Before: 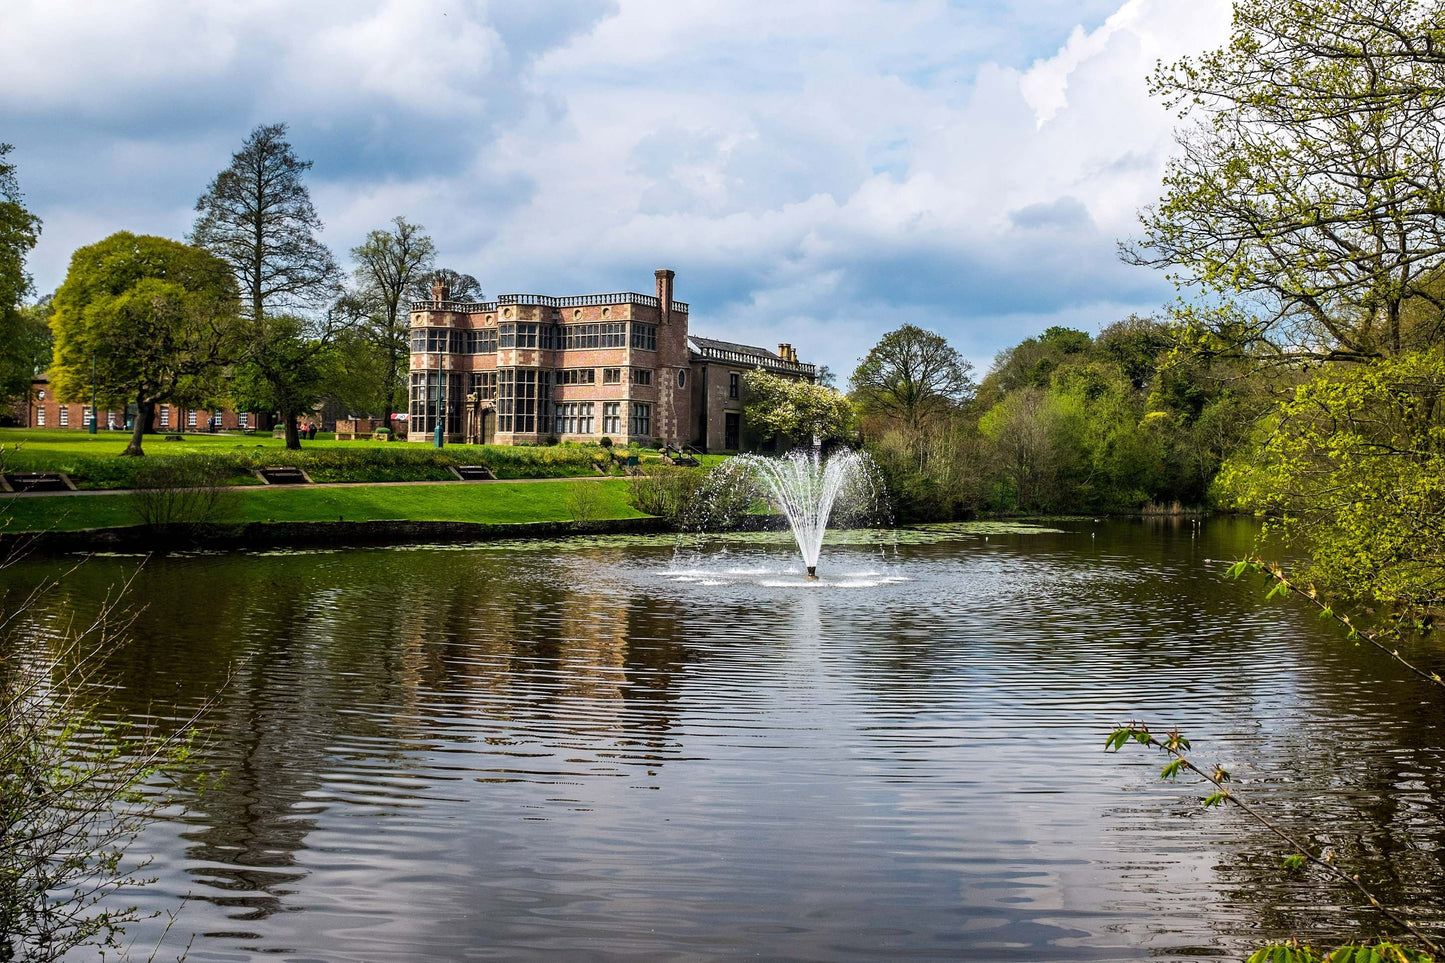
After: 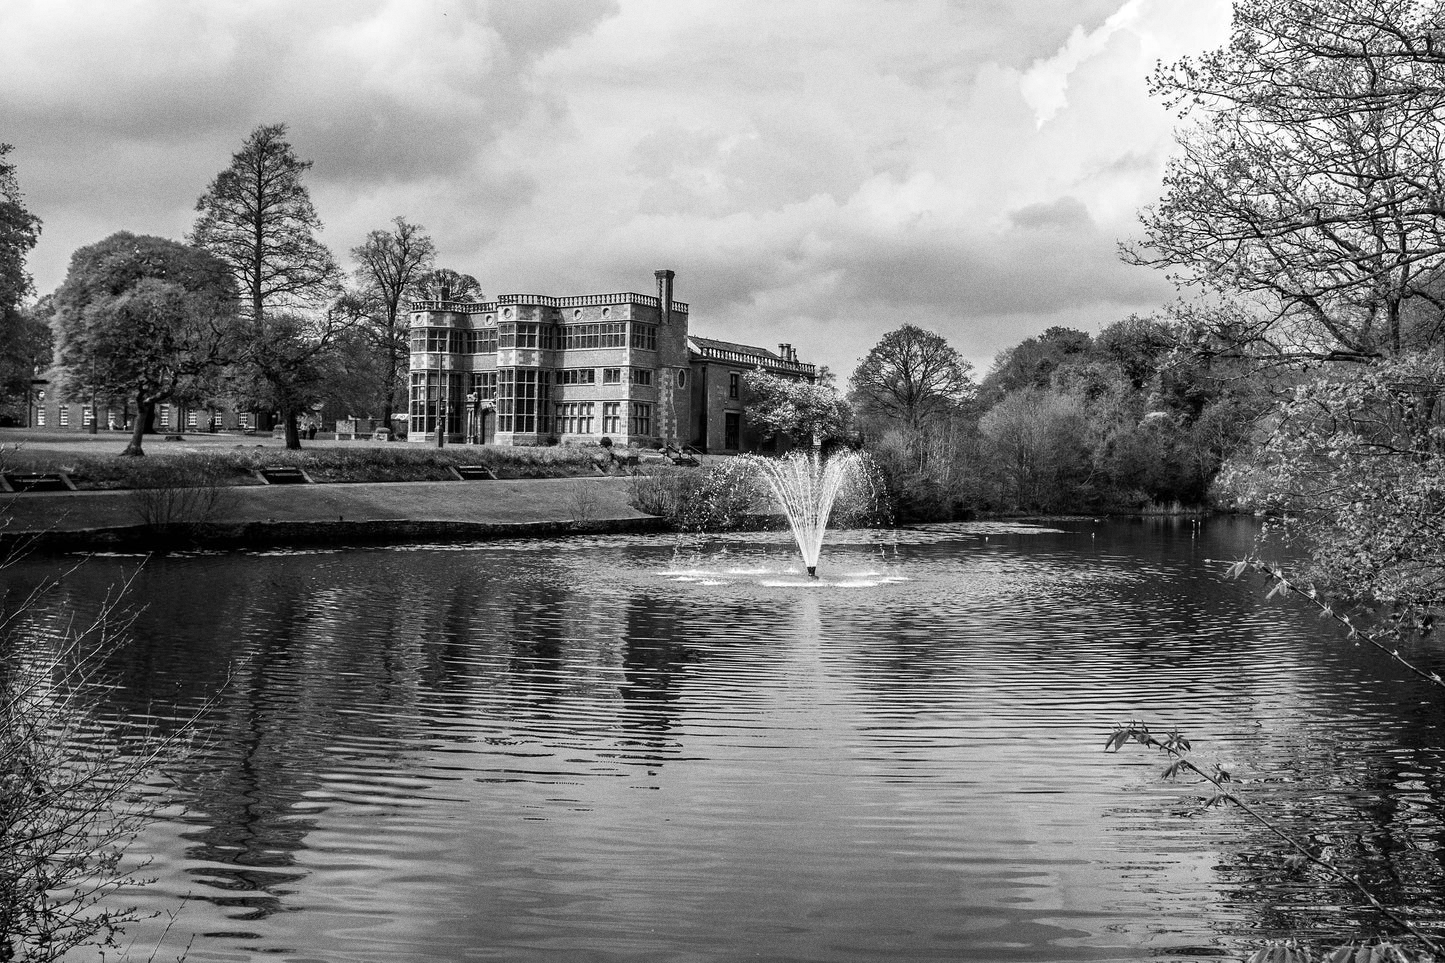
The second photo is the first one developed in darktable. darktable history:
grain: coarseness 0.09 ISO
rotate and perspective: crop left 0, crop top 0
monochrome: on, module defaults
